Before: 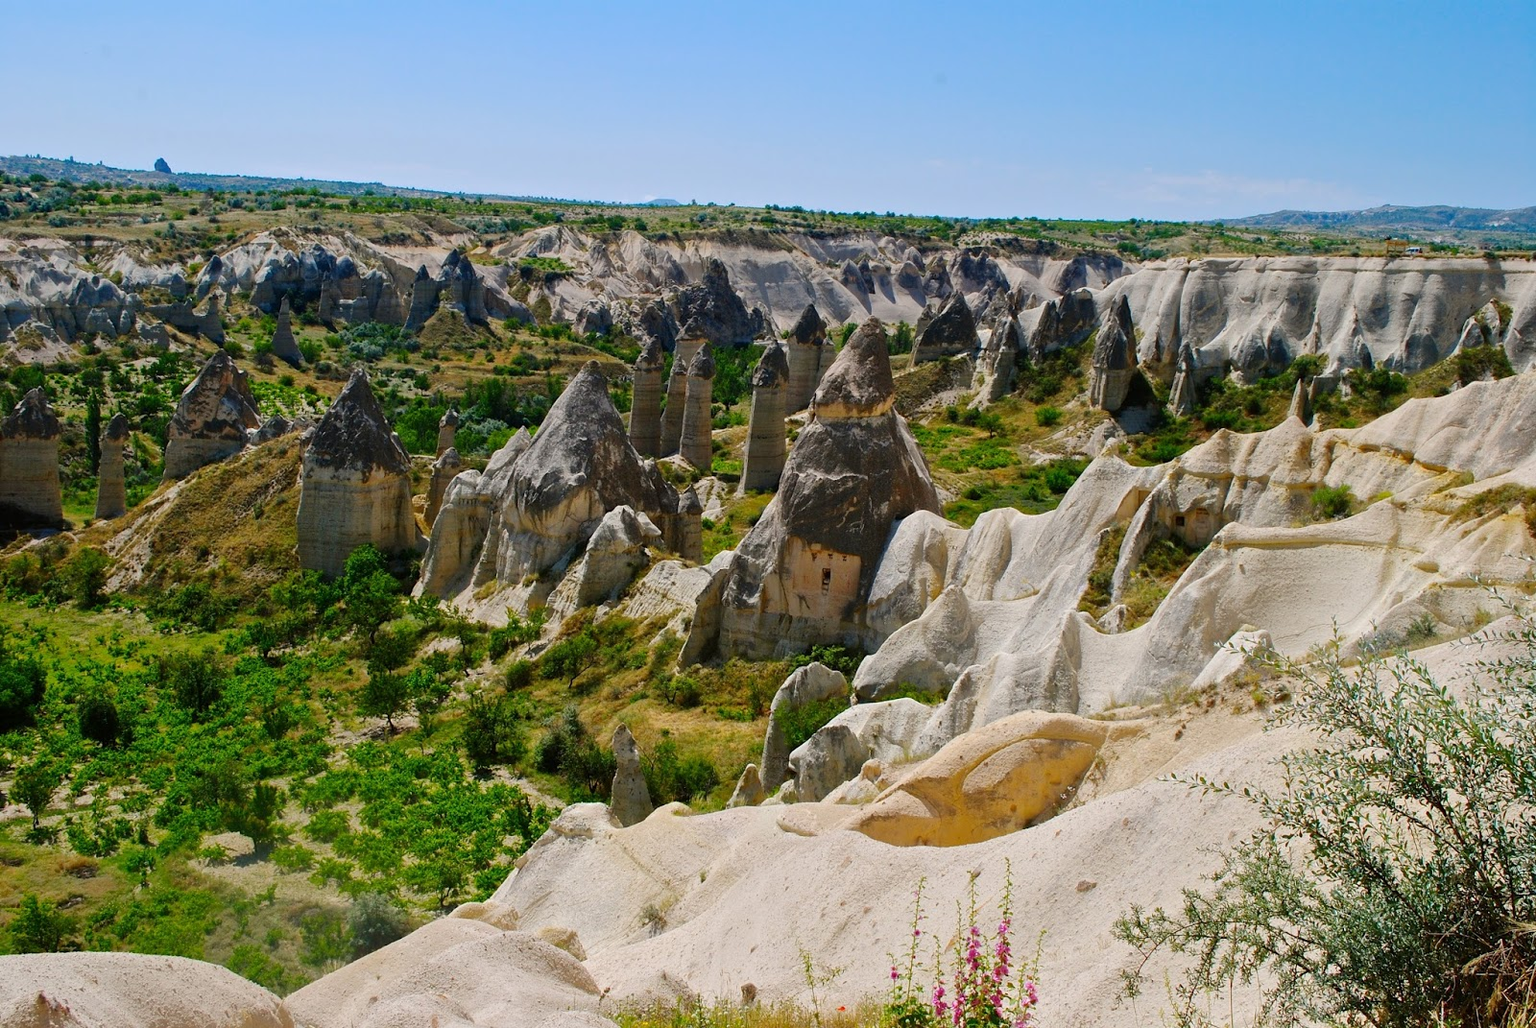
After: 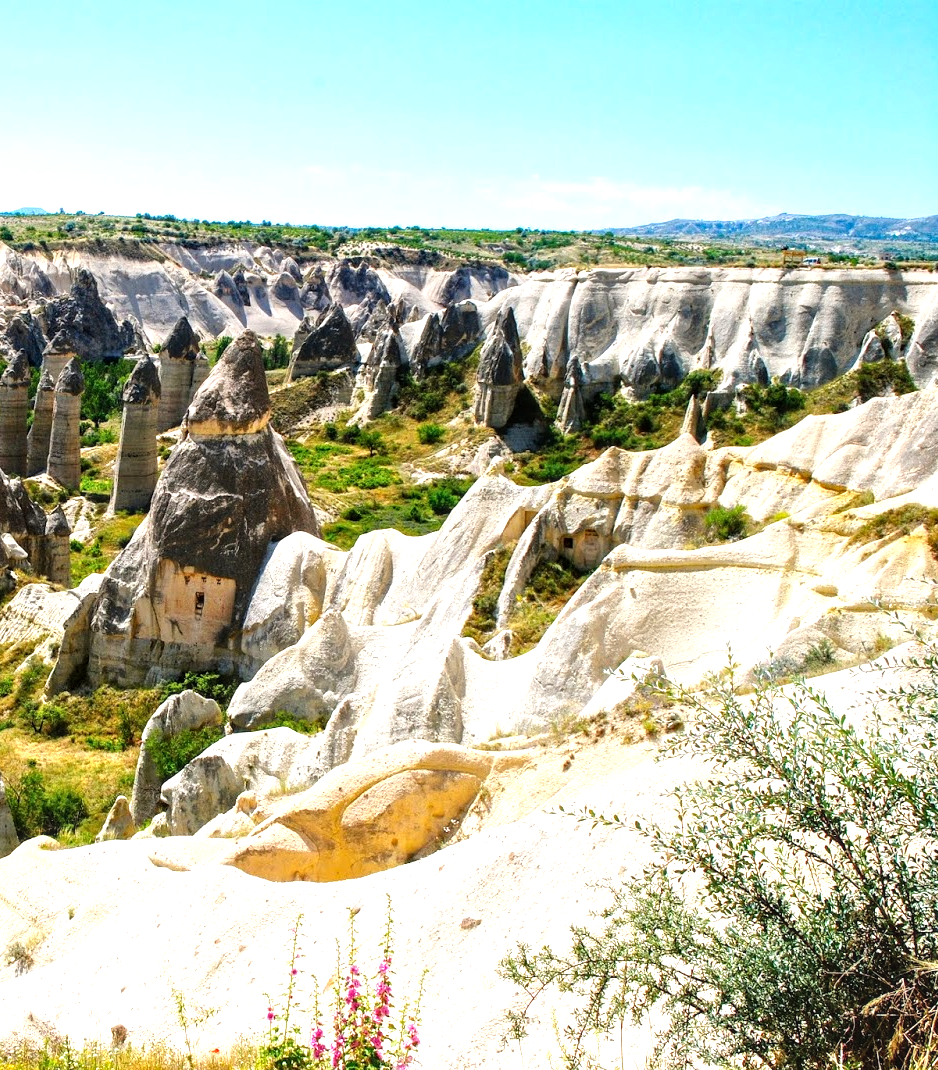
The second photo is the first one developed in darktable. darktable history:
crop: left 41.321%
exposure: black level correction 0.001, exposure 0.499 EV, compensate highlight preservation false
local contrast: on, module defaults
tone equalizer: -8 EV -0.786 EV, -7 EV -0.697 EV, -6 EV -0.58 EV, -5 EV -0.363 EV, -3 EV 0.393 EV, -2 EV 0.6 EV, -1 EV 0.698 EV, +0 EV 0.722 EV, mask exposure compensation -0.487 EV
